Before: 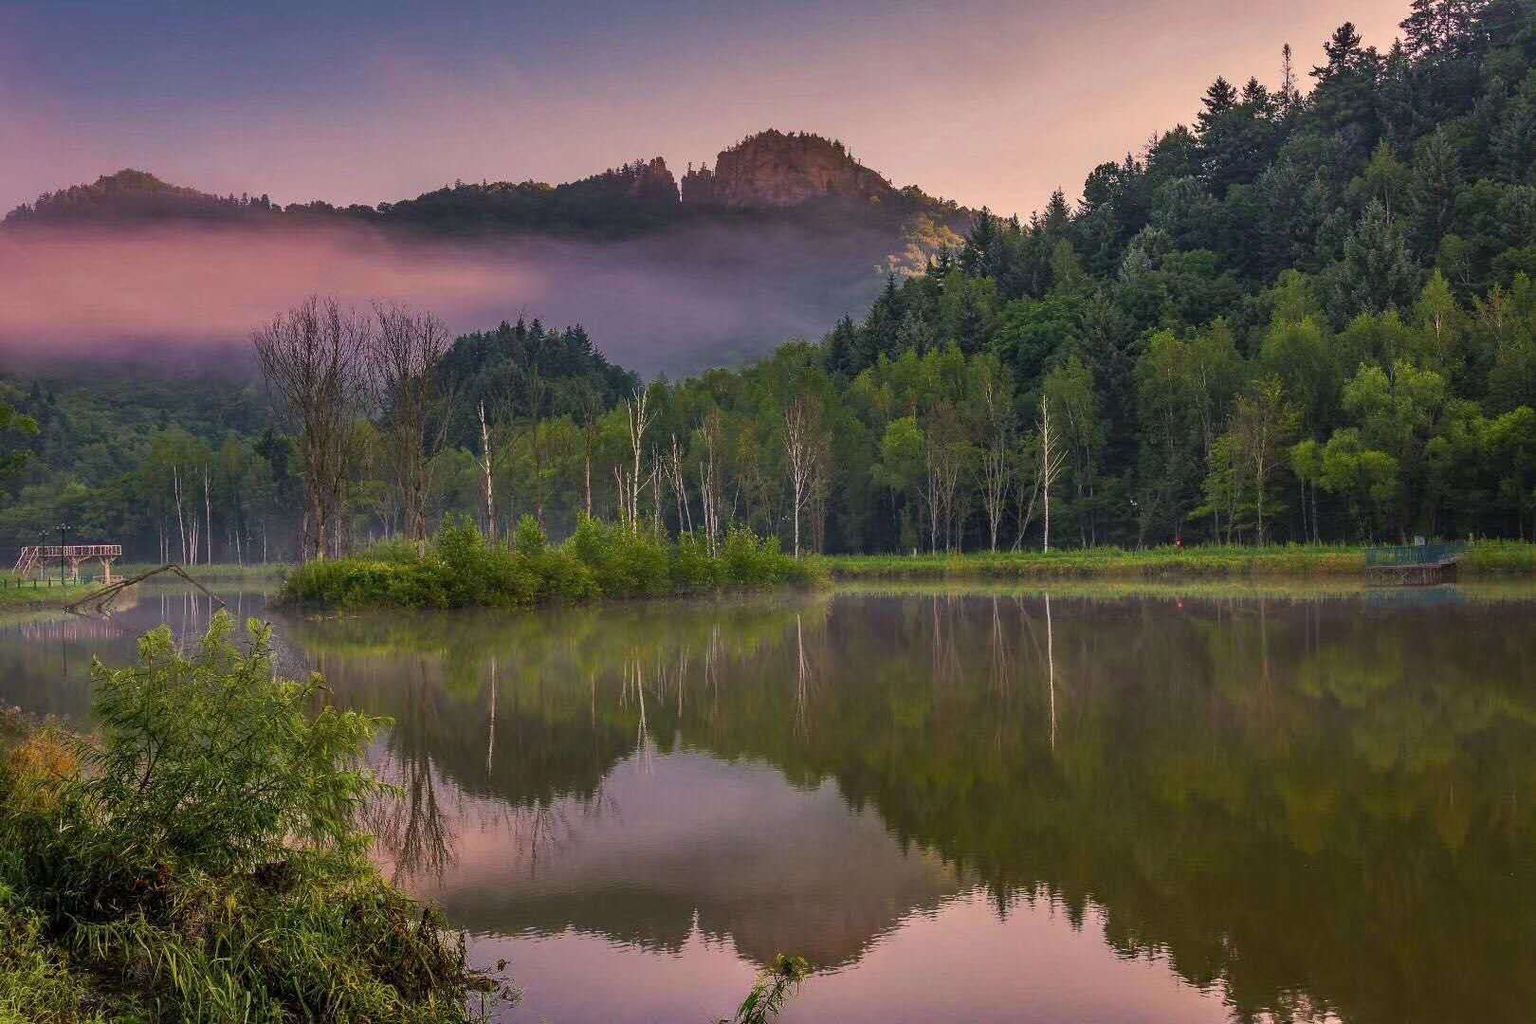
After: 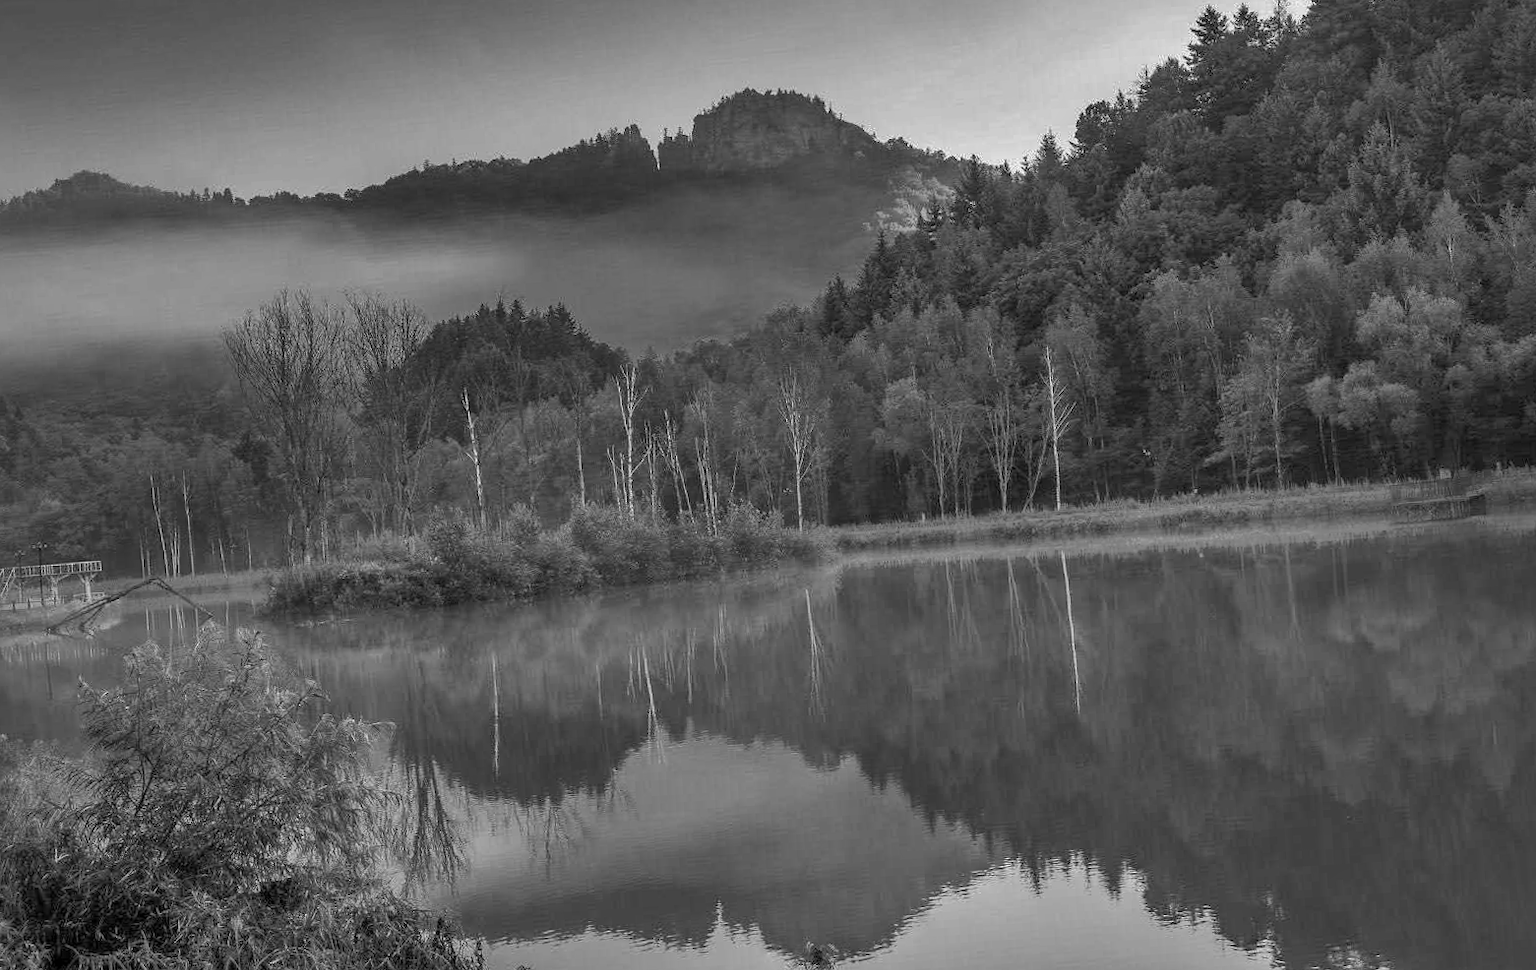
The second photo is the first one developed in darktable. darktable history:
color balance rgb: perceptual saturation grading › global saturation 25%, perceptual saturation grading › highlights -50%, perceptual saturation grading › shadows 30%, perceptual brilliance grading › global brilliance 12%, global vibrance 20%
rotate and perspective: rotation -3.52°, crop left 0.036, crop right 0.964, crop top 0.081, crop bottom 0.919
shadows and highlights: on, module defaults
monochrome: a 26.22, b 42.67, size 0.8
